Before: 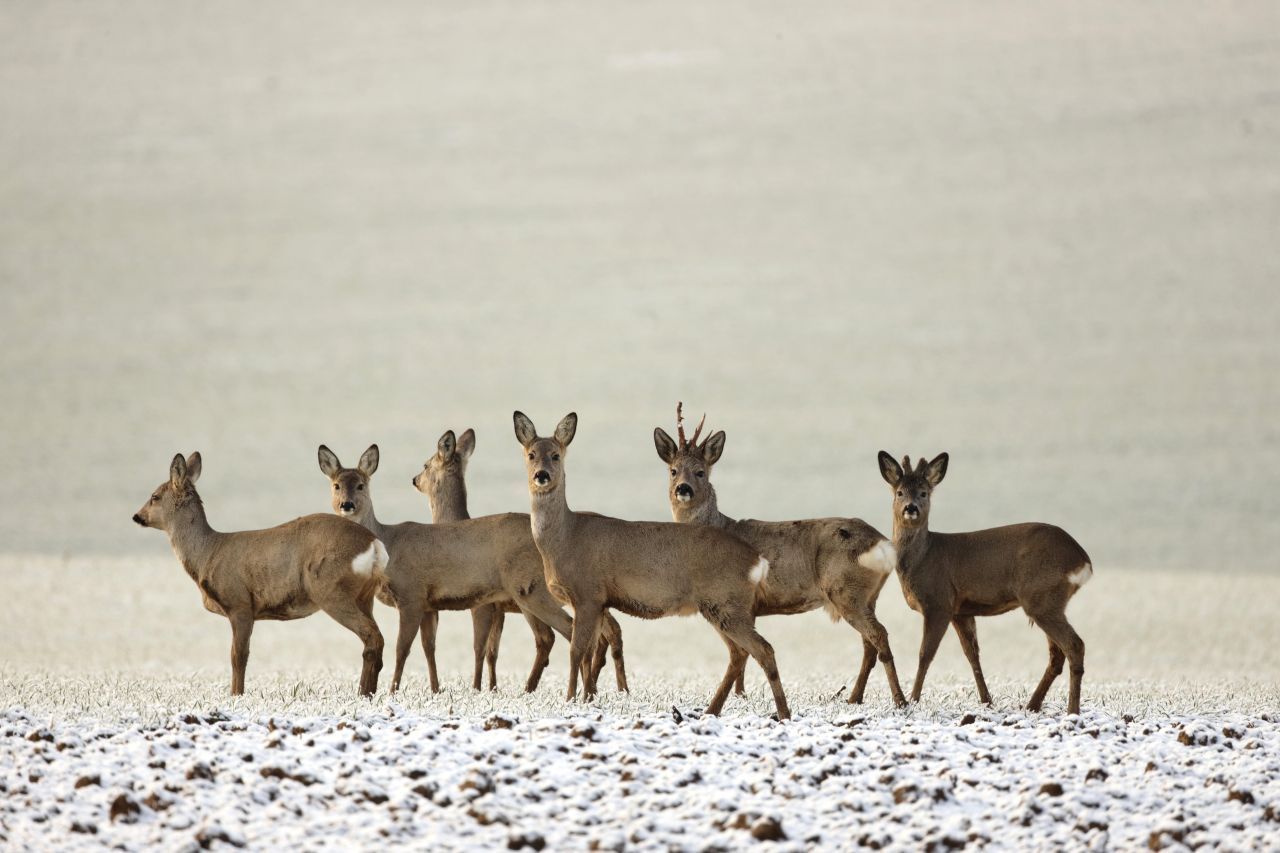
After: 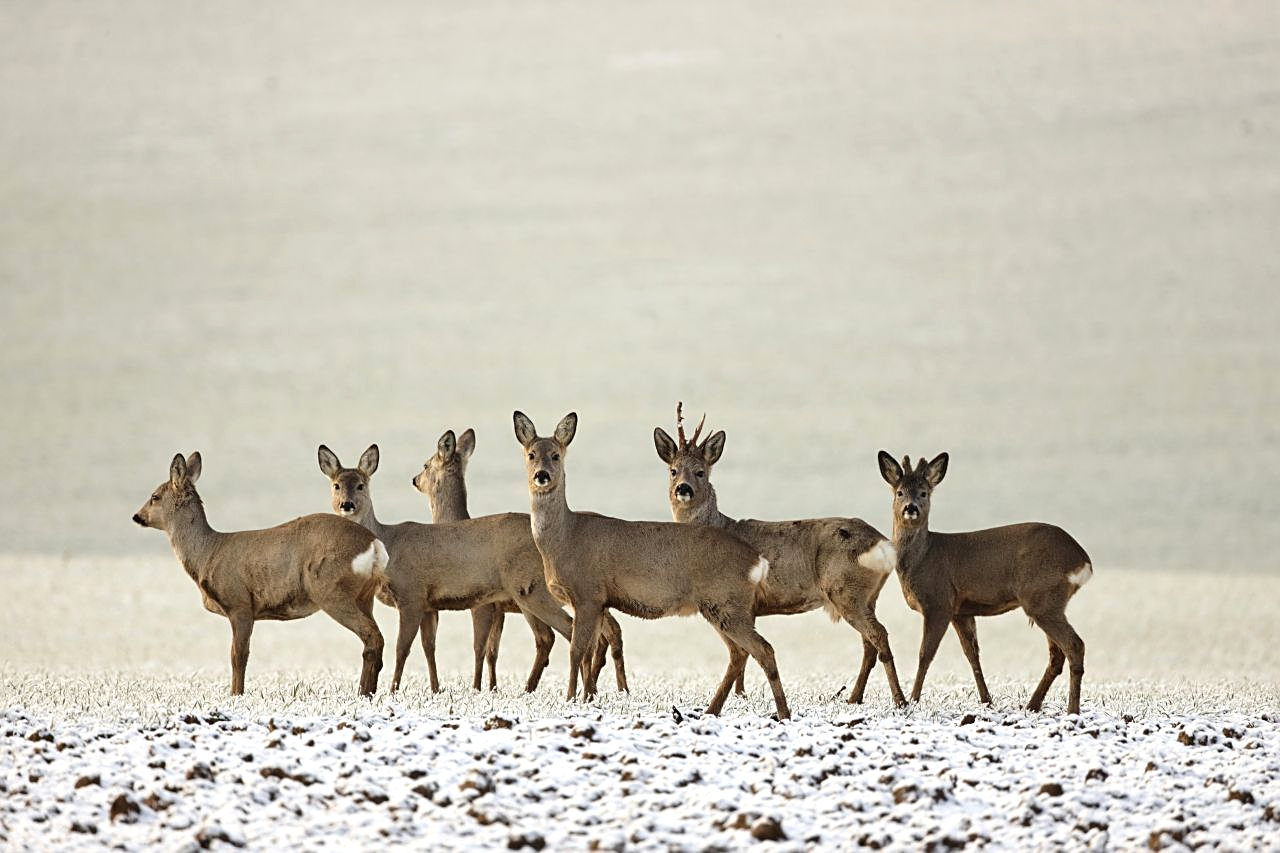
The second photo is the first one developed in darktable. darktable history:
exposure: exposure 0.135 EV, compensate highlight preservation false
sharpen: on, module defaults
